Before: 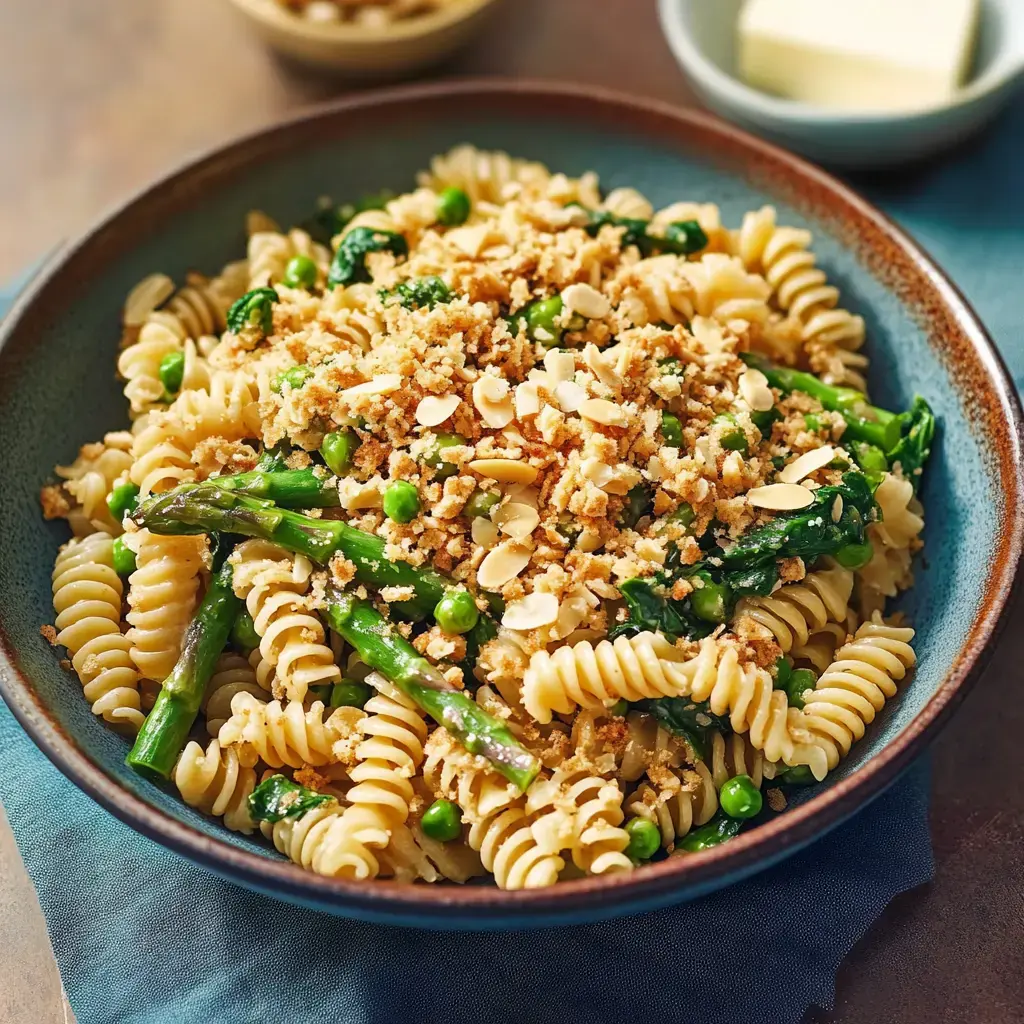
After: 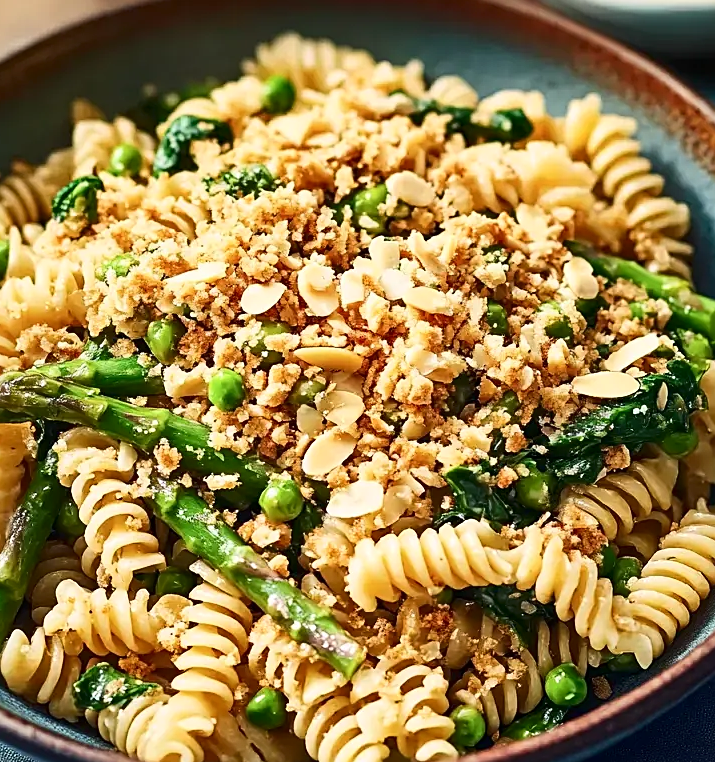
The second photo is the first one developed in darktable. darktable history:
crop and rotate: left 17.104%, top 10.956%, right 12.986%, bottom 14.582%
contrast brightness saturation: contrast 0.216
sharpen: on, module defaults
